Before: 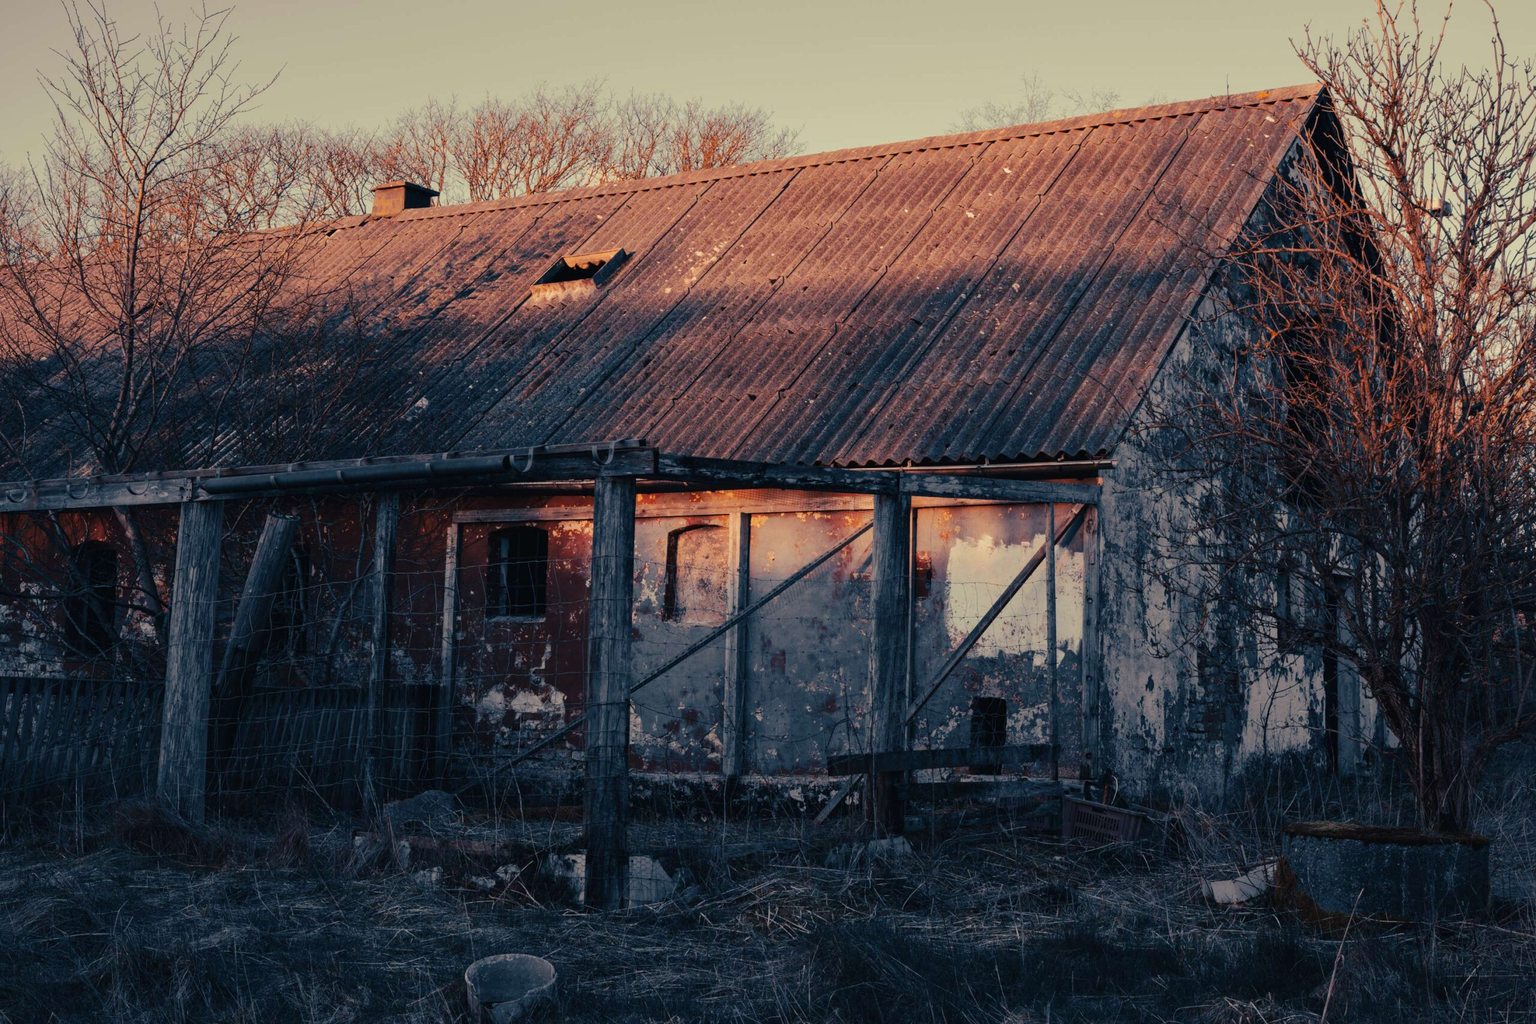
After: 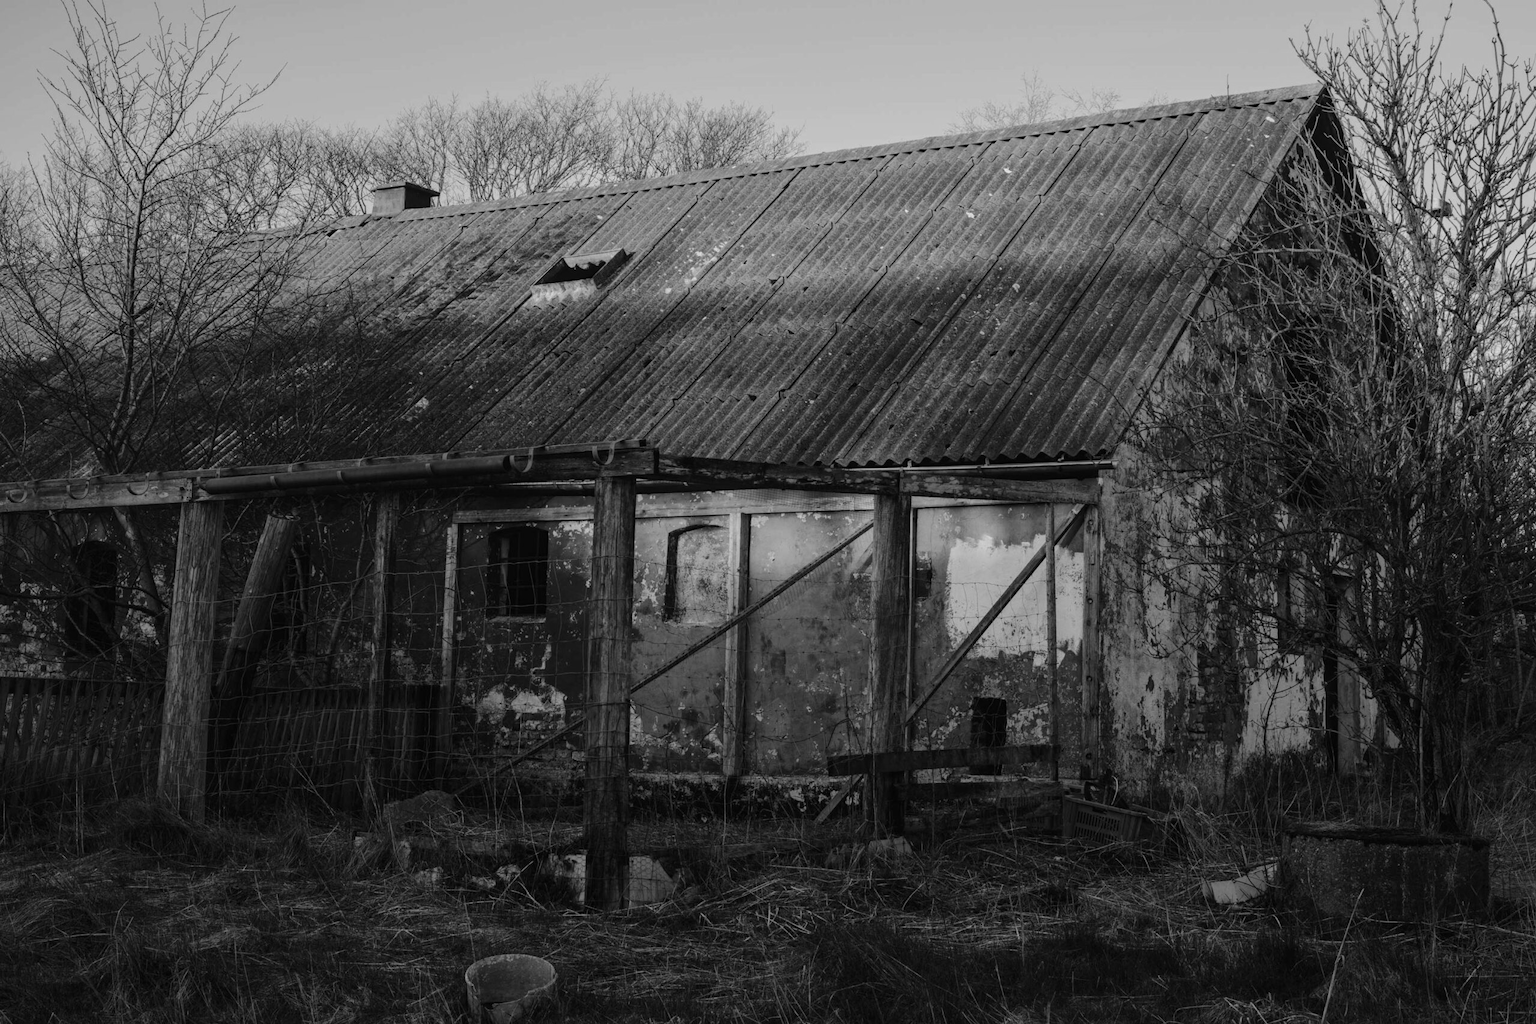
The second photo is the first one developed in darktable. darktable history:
local contrast: detail 110%
monochrome: a 16.06, b 15.48, size 1
